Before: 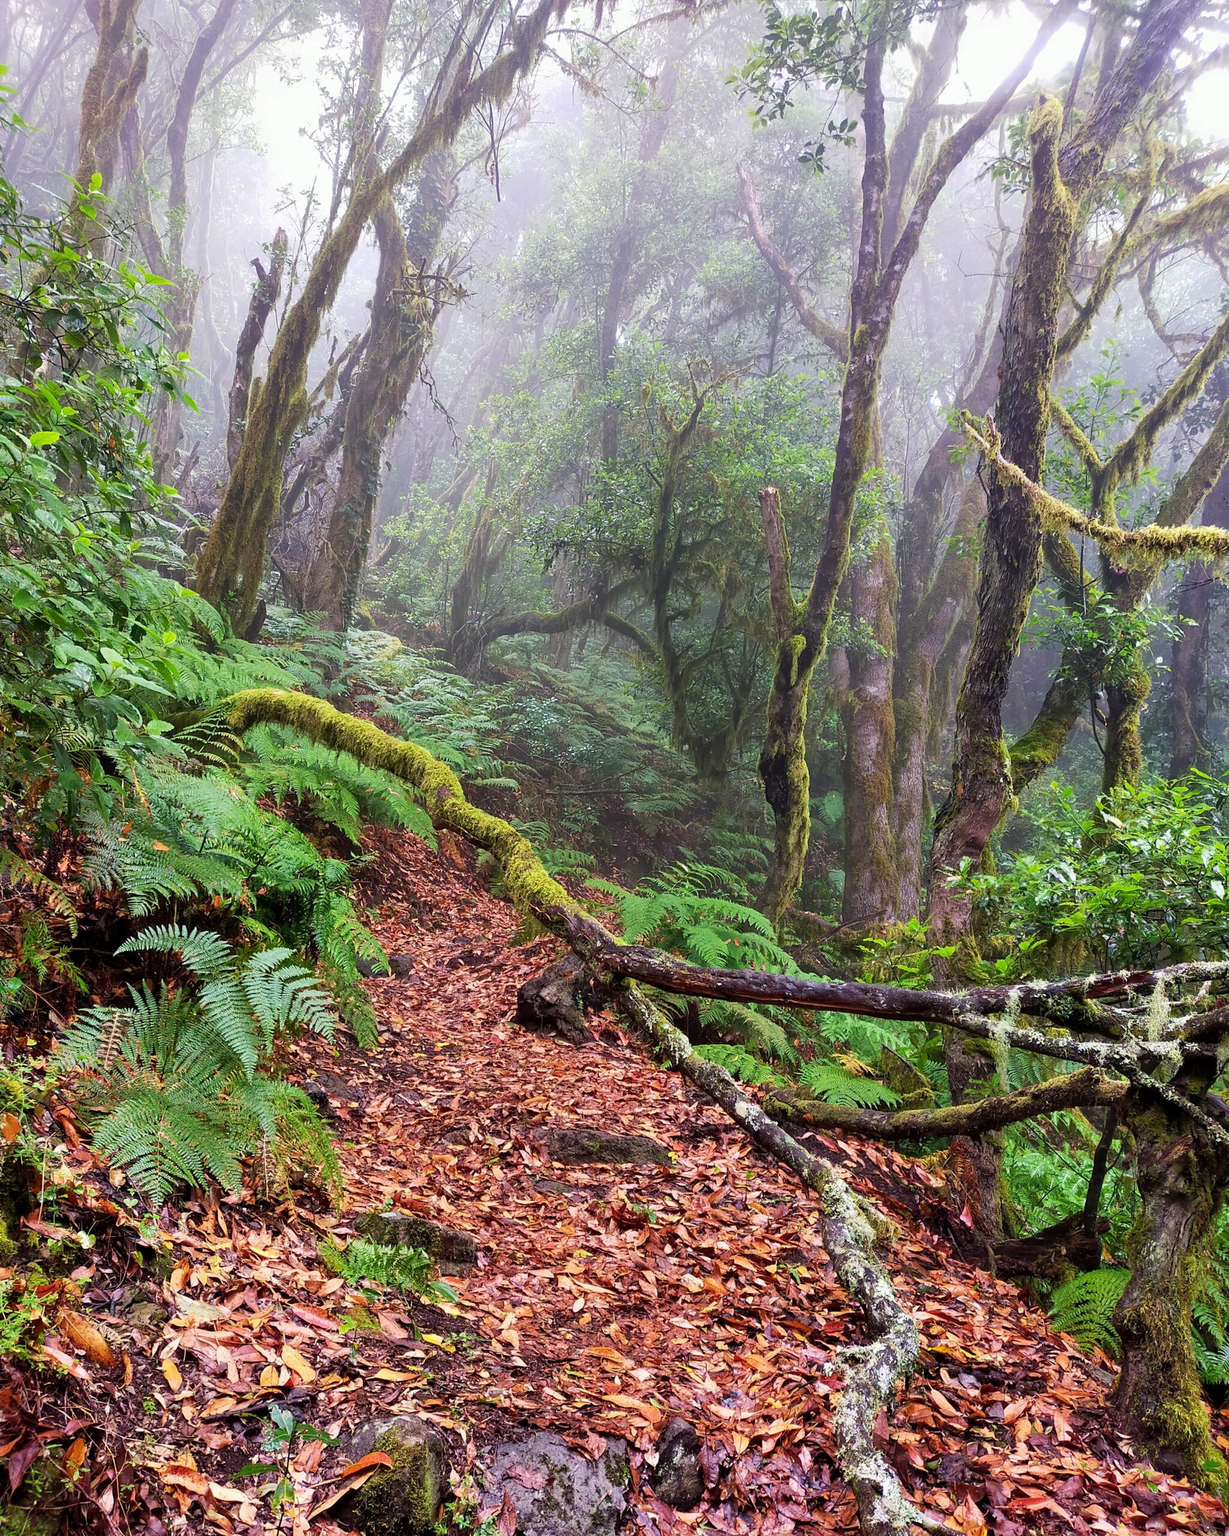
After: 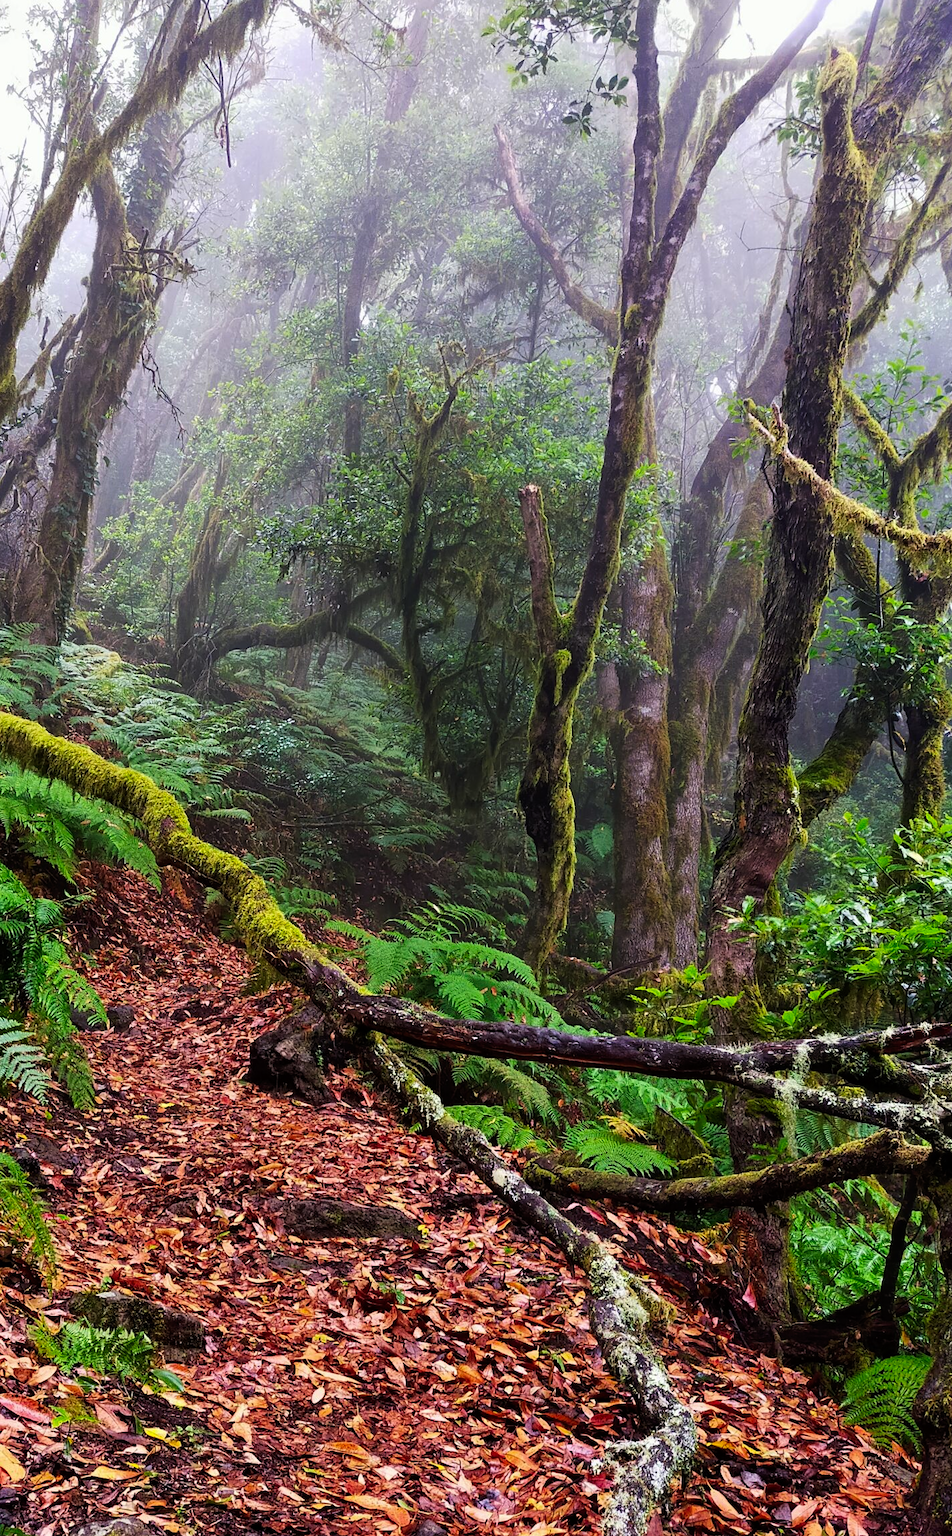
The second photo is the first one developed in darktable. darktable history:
tone curve: curves: ch0 [(0, 0) (0.153, 0.056) (1, 1)], preserve colors none
crop and rotate: left 23.851%, top 3.389%, right 6.472%, bottom 6.748%
